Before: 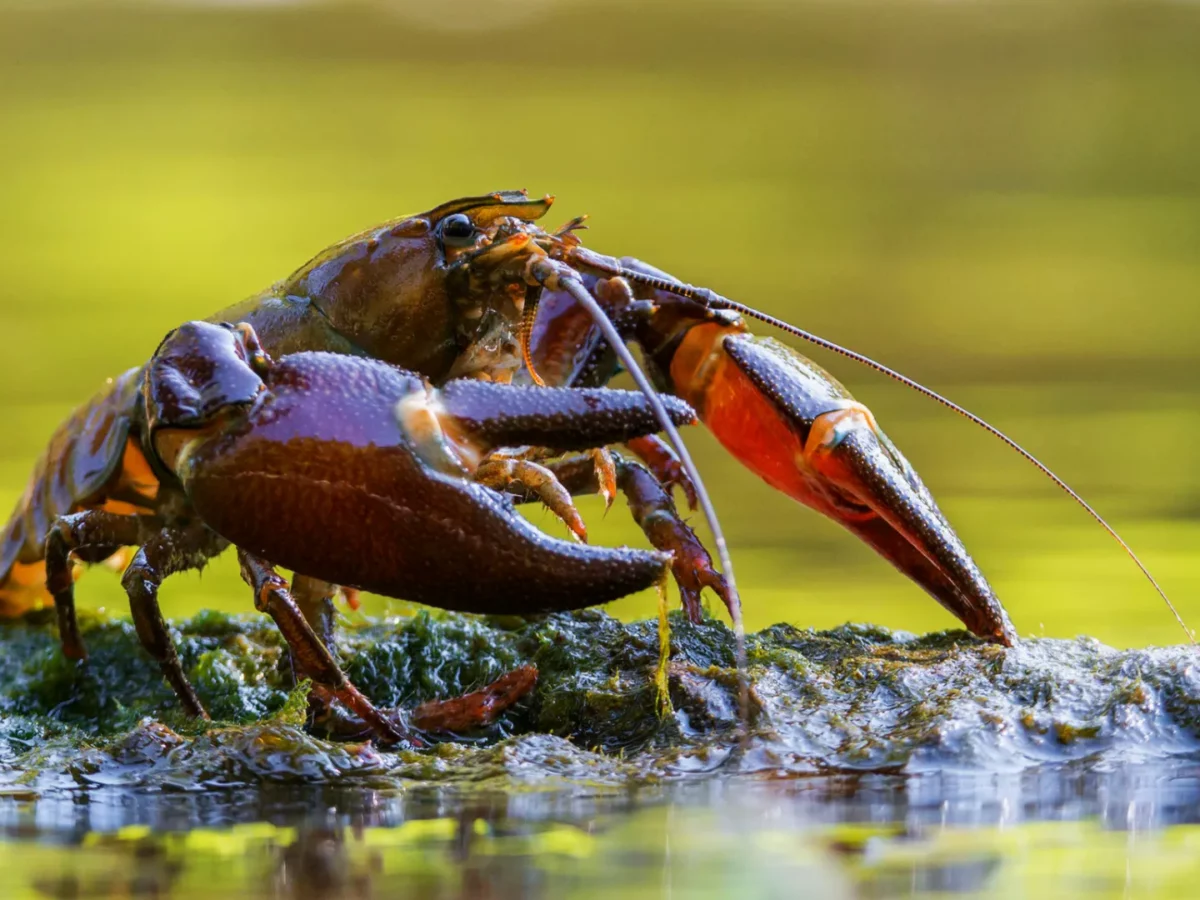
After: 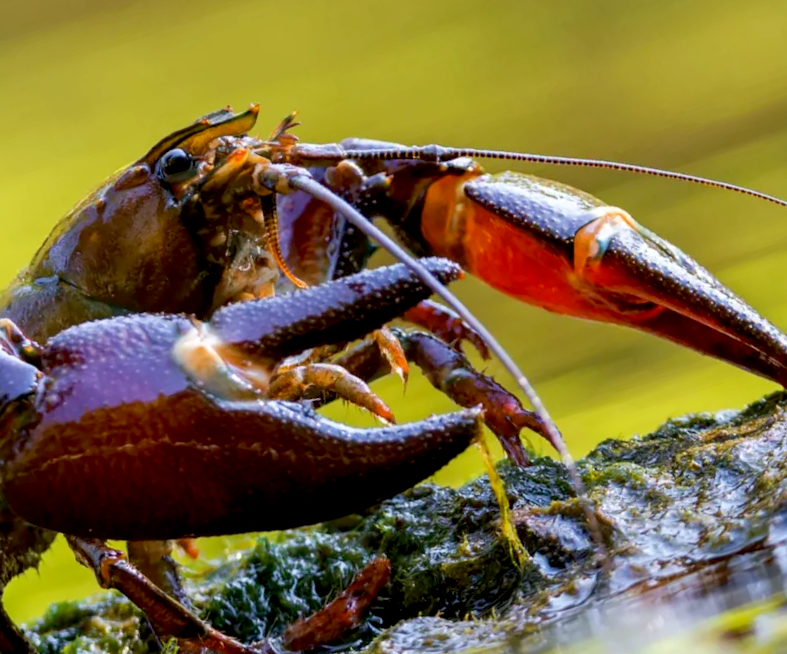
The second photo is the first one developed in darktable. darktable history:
exposure: black level correction 0.009, exposure 0.117 EV, compensate highlight preservation false
crop and rotate: angle 17.87°, left 6.904%, right 3.831%, bottom 1.09%
